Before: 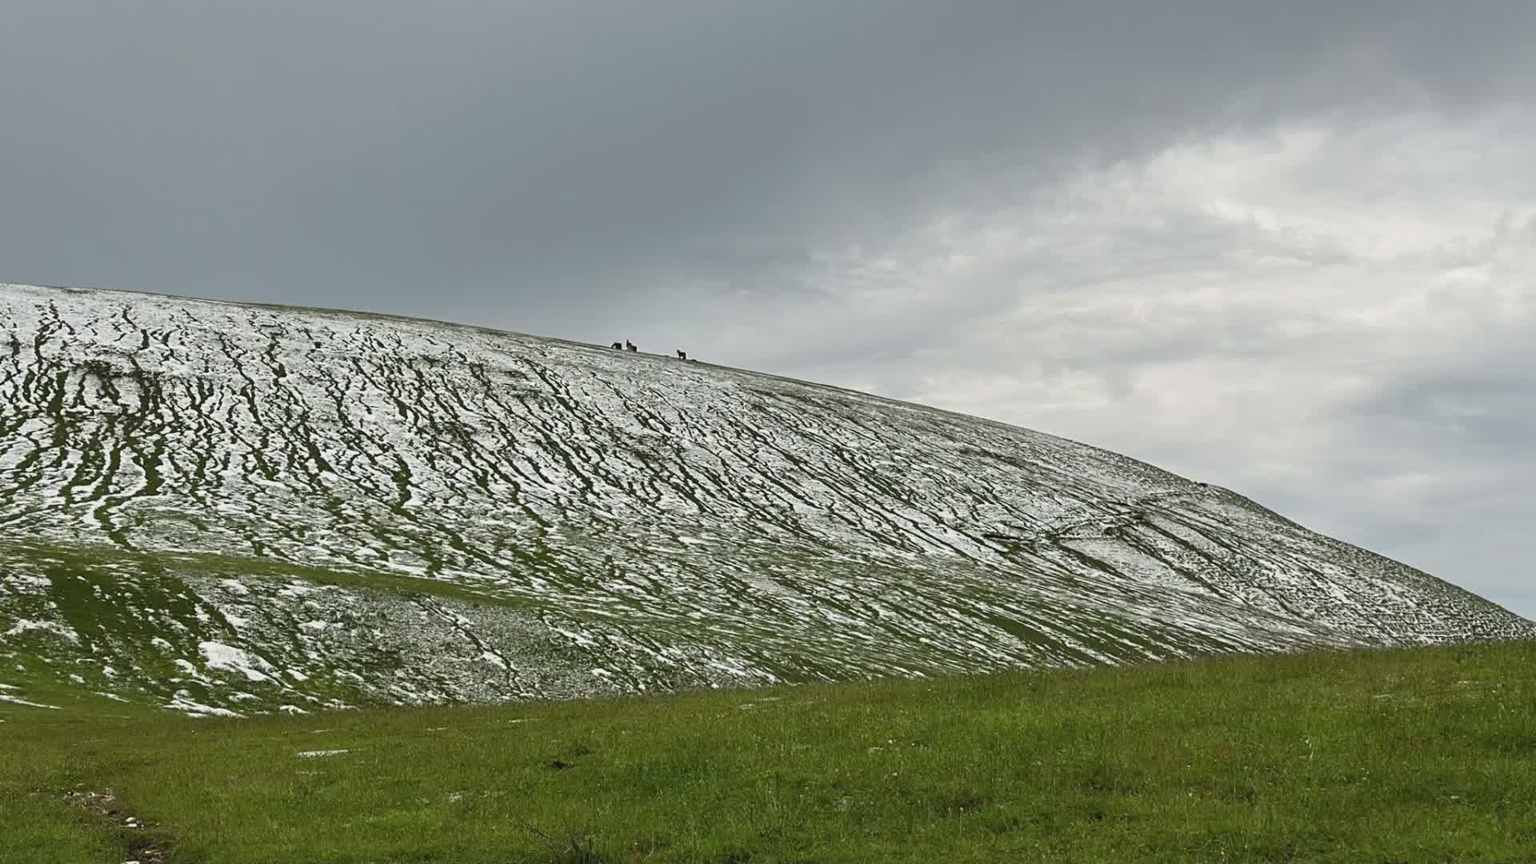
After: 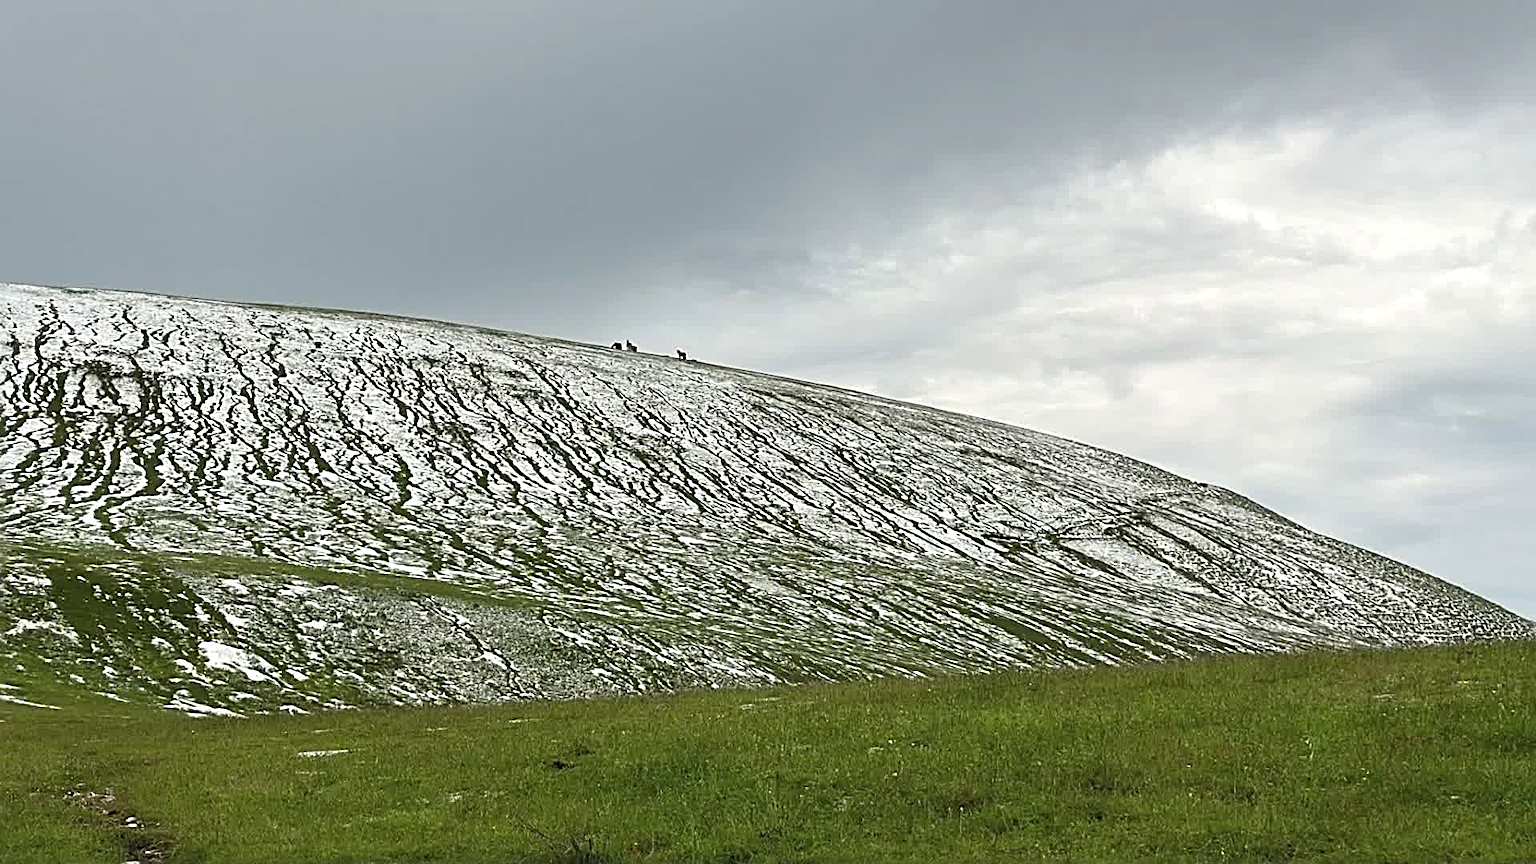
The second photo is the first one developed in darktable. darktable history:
sharpen: radius 2.677, amount 0.671
tone equalizer: -8 EV -0.442 EV, -7 EV -0.421 EV, -6 EV -0.327 EV, -5 EV -0.198 EV, -3 EV 0.255 EV, -2 EV 0.321 EV, -1 EV 0.411 EV, +0 EV 0.393 EV
